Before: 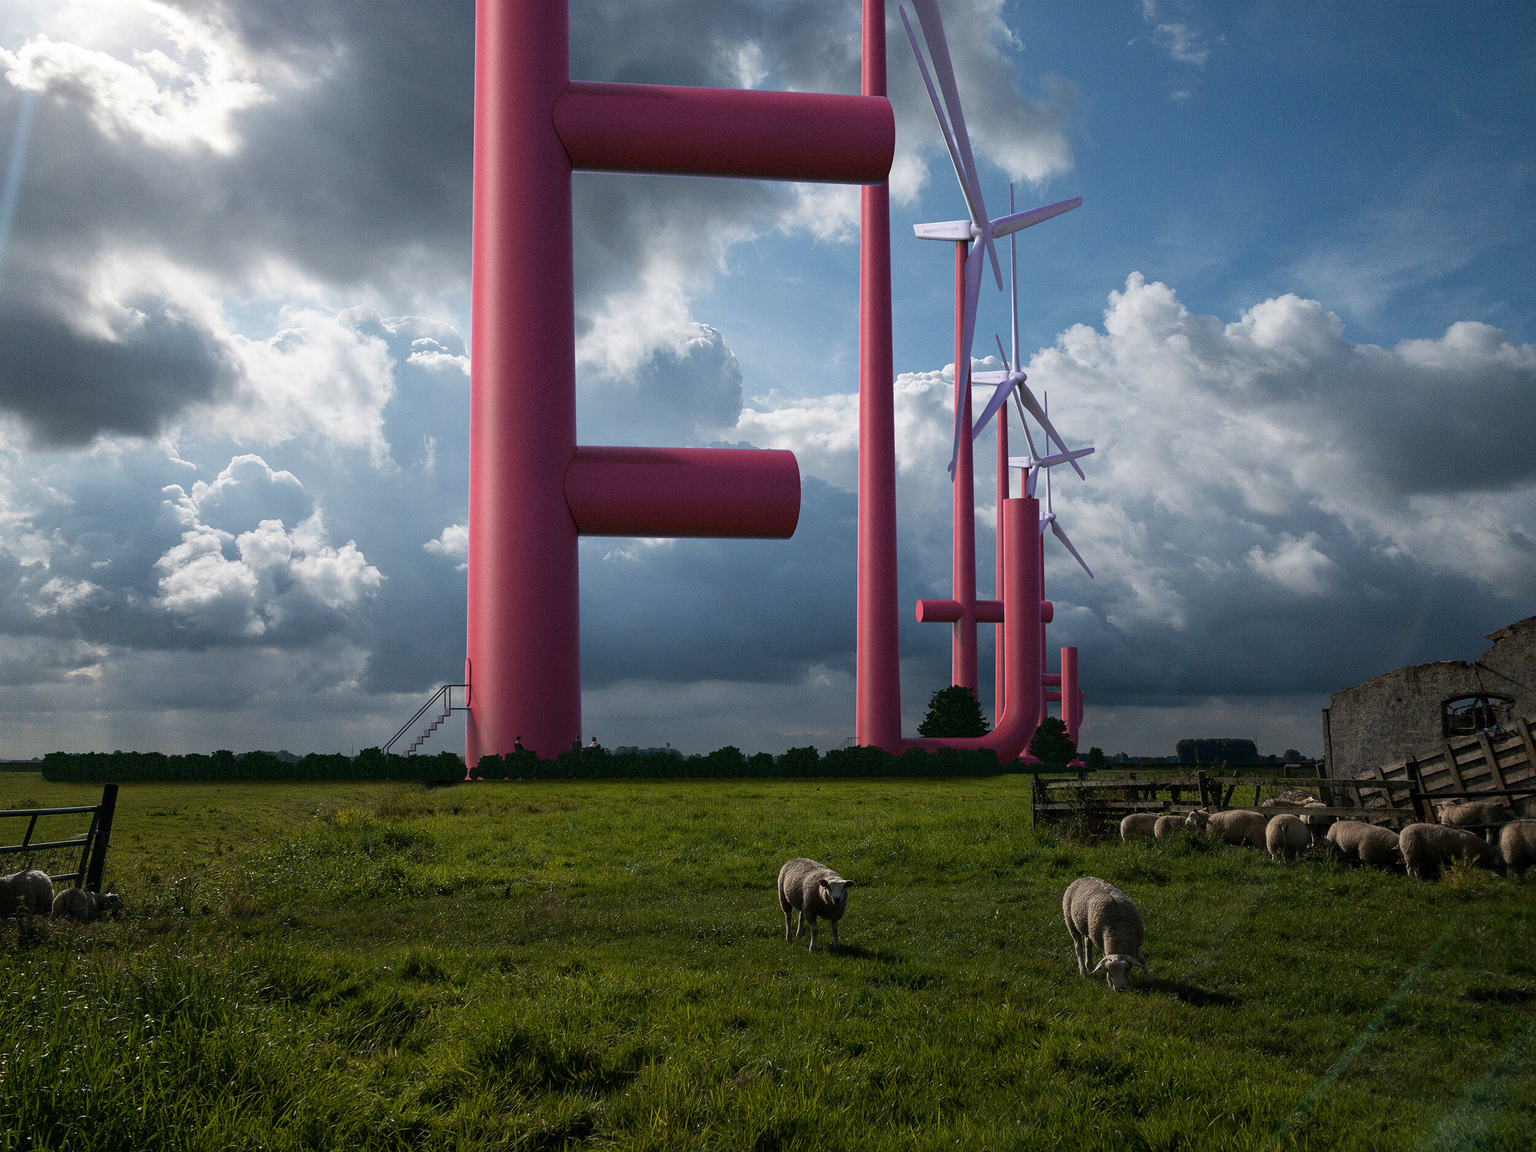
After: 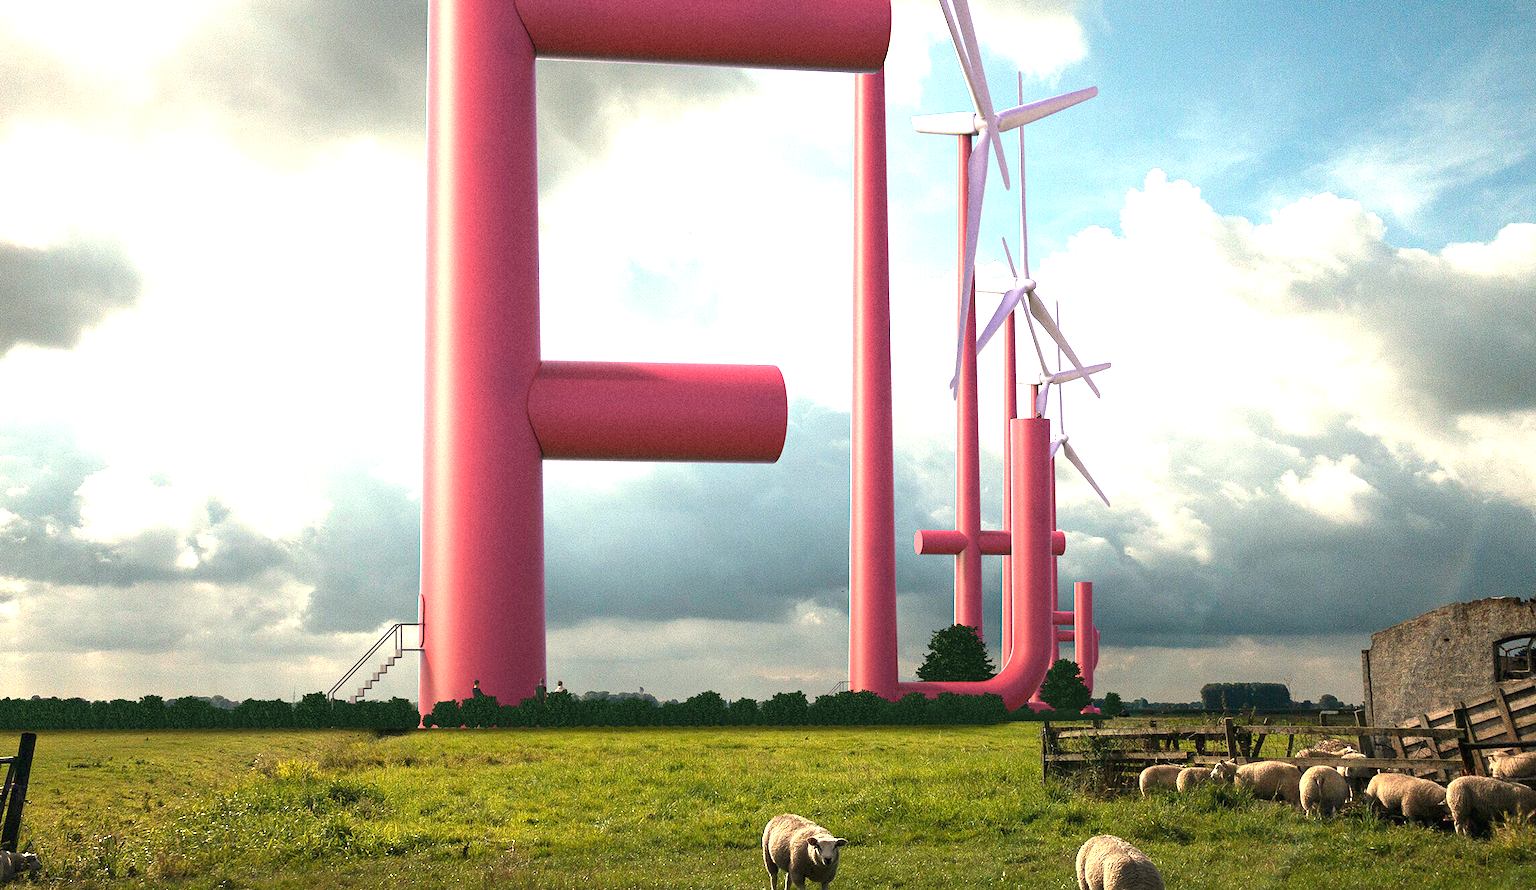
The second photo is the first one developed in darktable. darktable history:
crop: left 5.596%, top 10.314%, right 3.534%, bottom 19.395%
white balance: red 1.123, blue 0.83
exposure: black level correction 0, exposure 1.975 EV, compensate exposure bias true, compensate highlight preservation false
